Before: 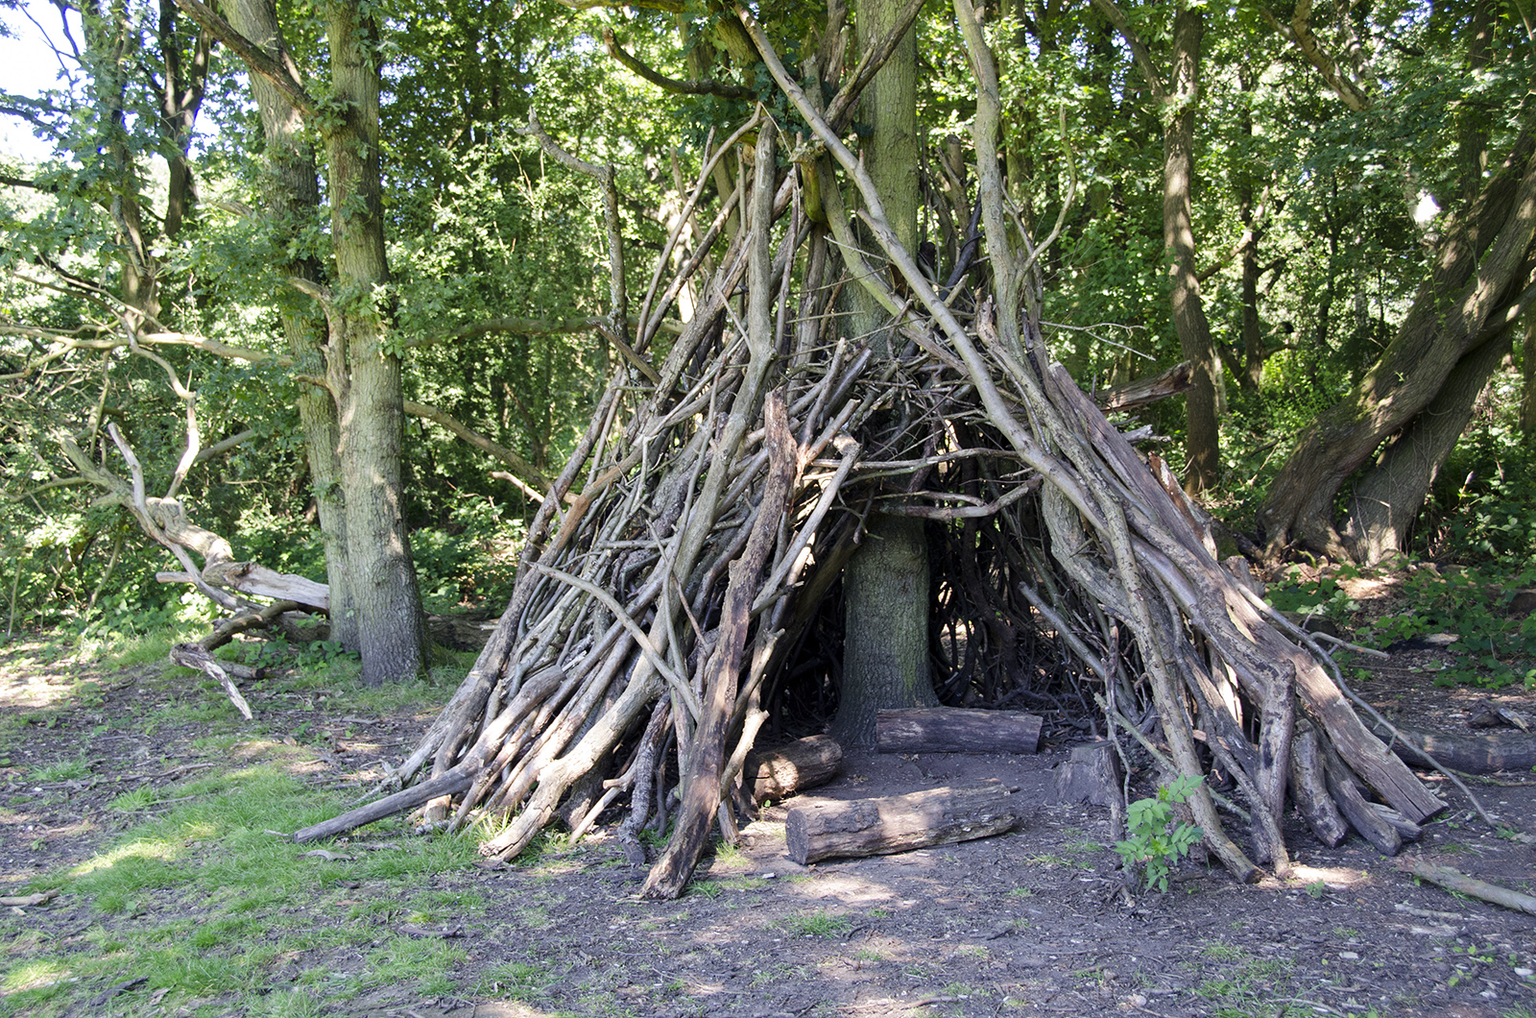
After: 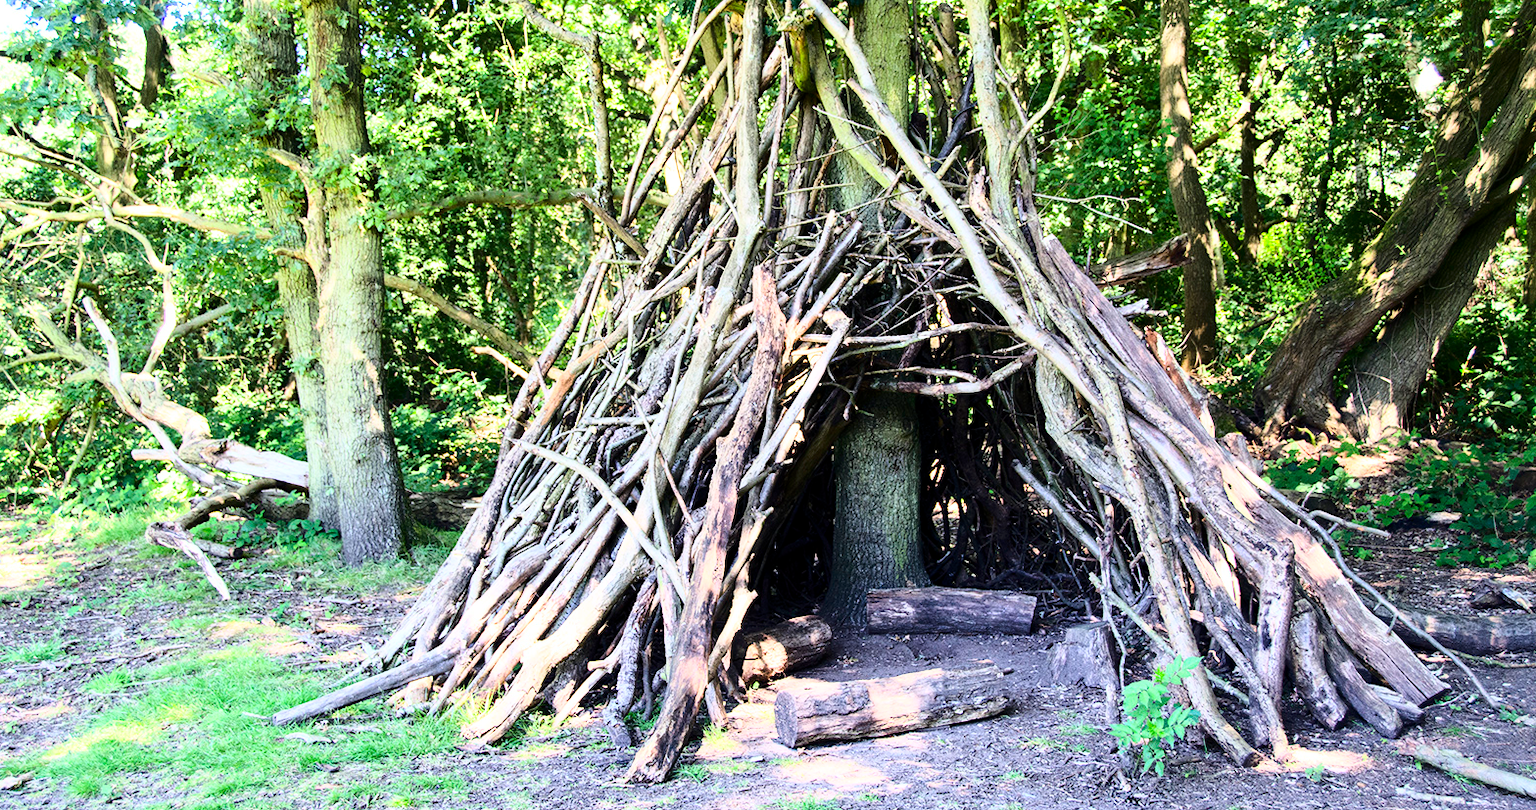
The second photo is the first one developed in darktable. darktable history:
crop and rotate: left 1.809%, top 12.993%, right 0.19%, bottom 8.944%
base curve: curves: ch0 [(0, 0) (0.026, 0.03) (0.109, 0.232) (0.351, 0.748) (0.669, 0.968) (1, 1)]
contrast brightness saturation: contrast 0.152, brightness -0.007, saturation 0.104
